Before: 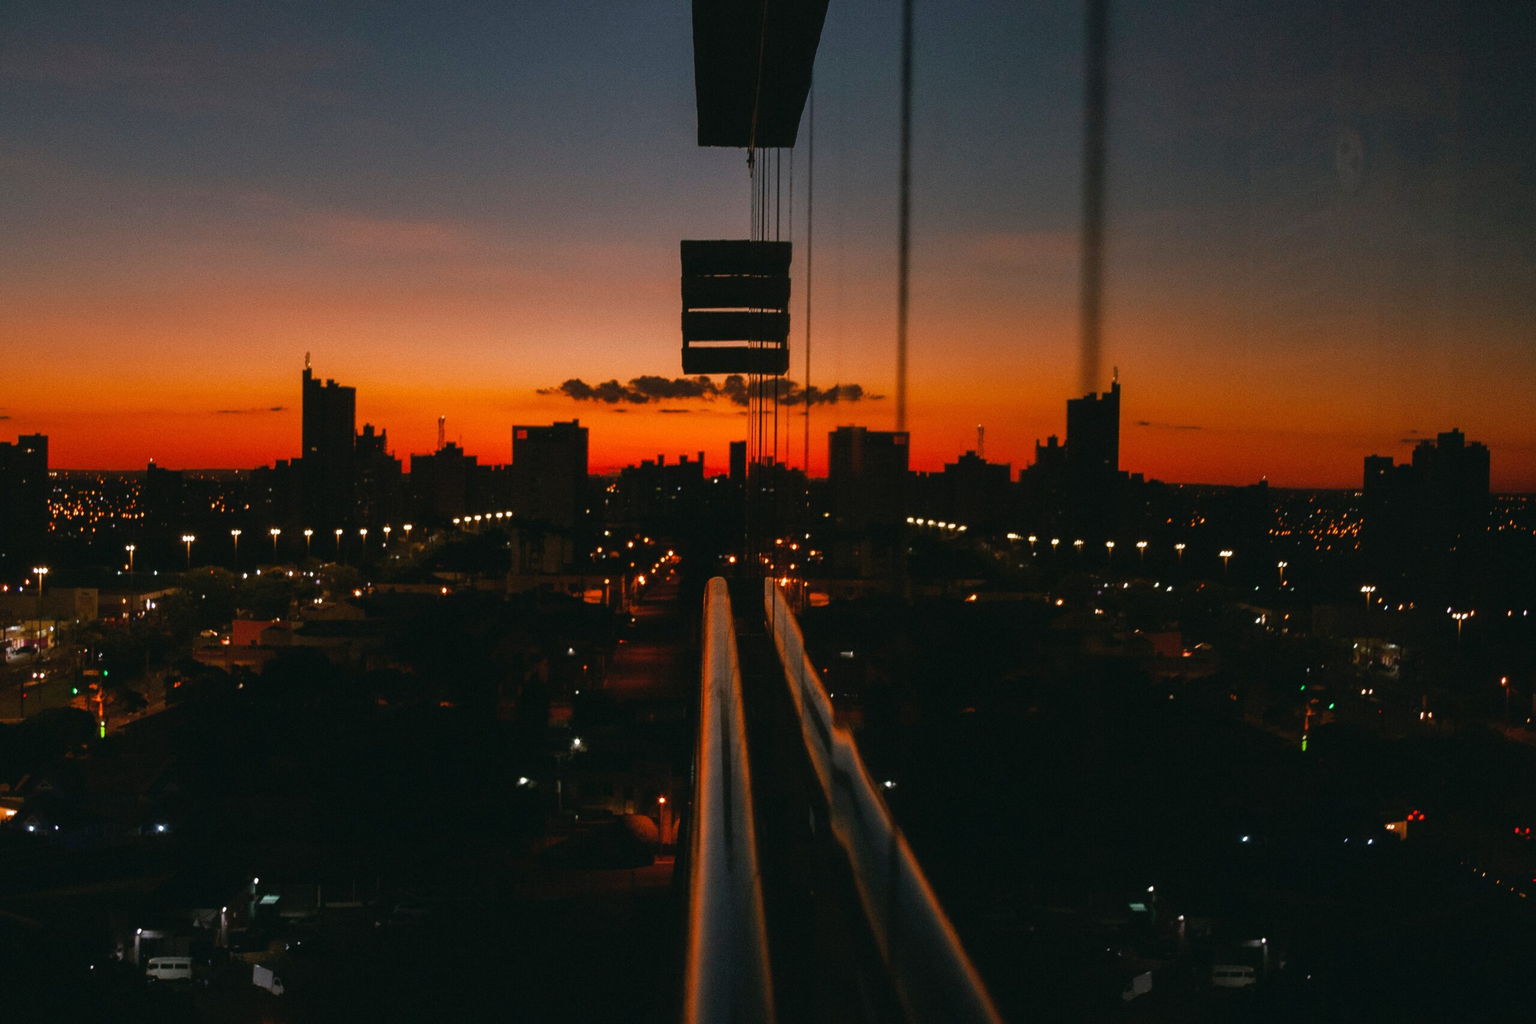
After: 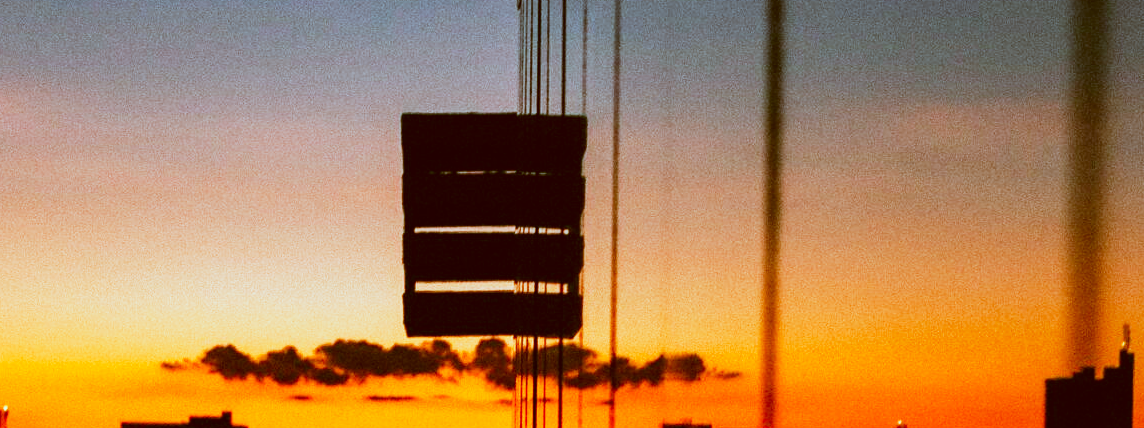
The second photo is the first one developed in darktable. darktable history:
base curve: curves: ch0 [(0, 0) (0.007, 0.004) (0.027, 0.03) (0.046, 0.07) (0.207, 0.54) (0.442, 0.872) (0.673, 0.972) (1, 1)], preserve colors none
white balance: red 0.931, blue 1.11
crop: left 28.64%, top 16.832%, right 26.637%, bottom 58.055%
color correction: highlights a* -14.62, highlights b* -16.22, shadows a* 10.12, shadows b* 29.4
